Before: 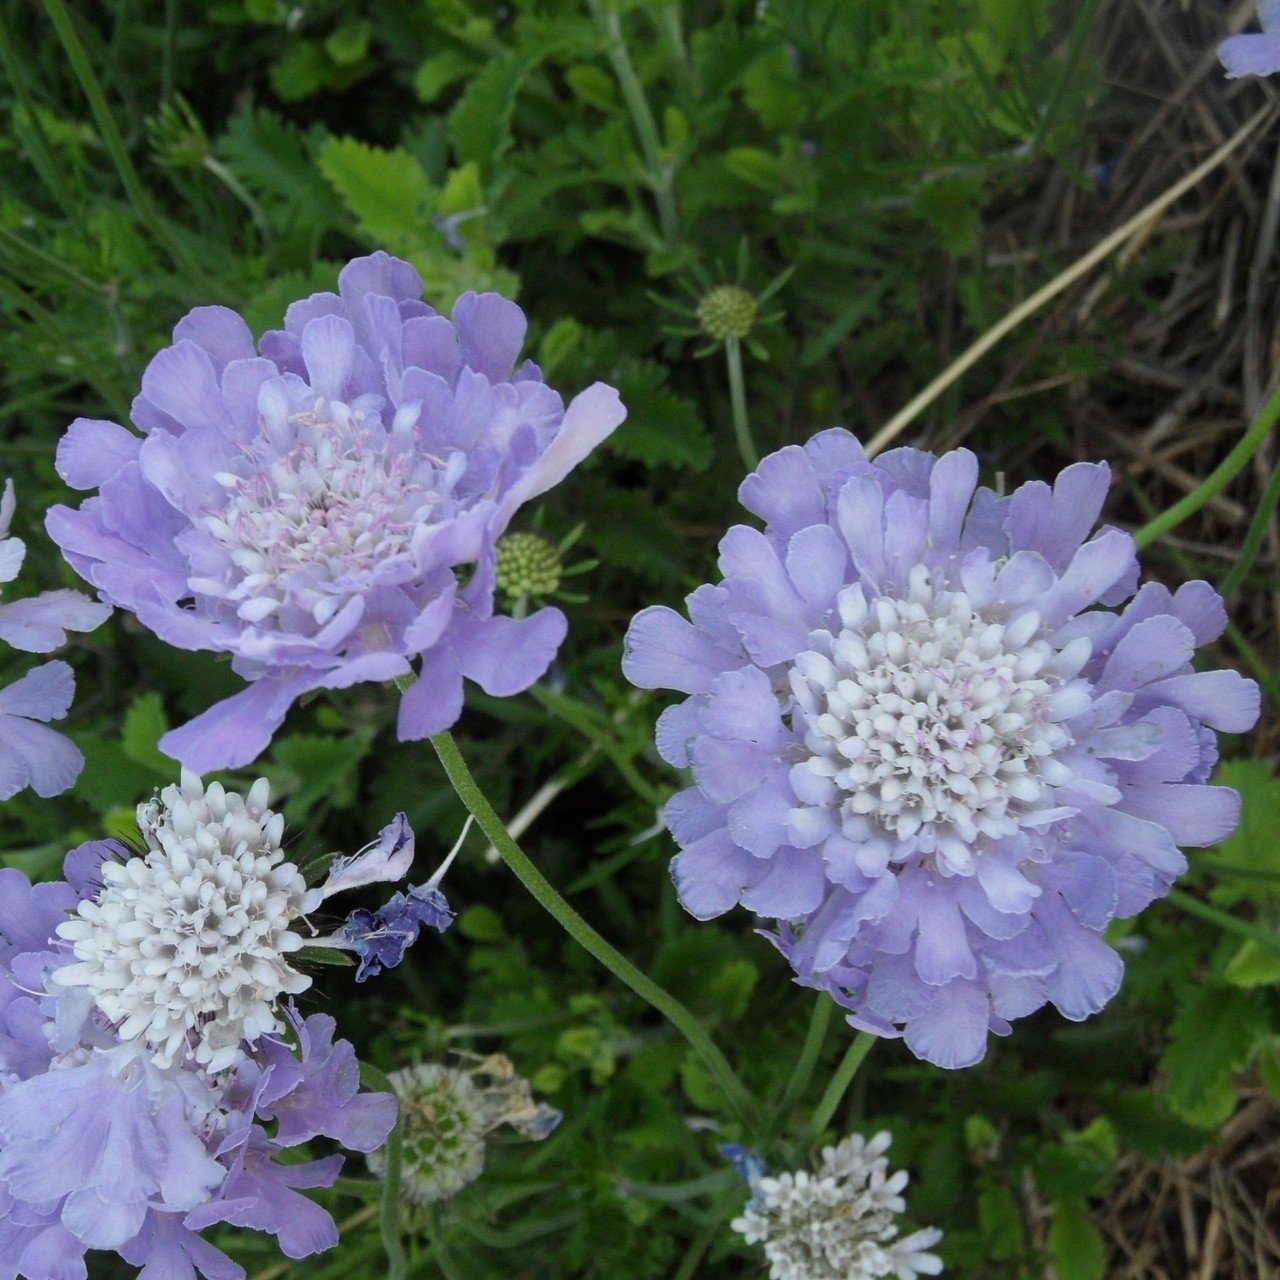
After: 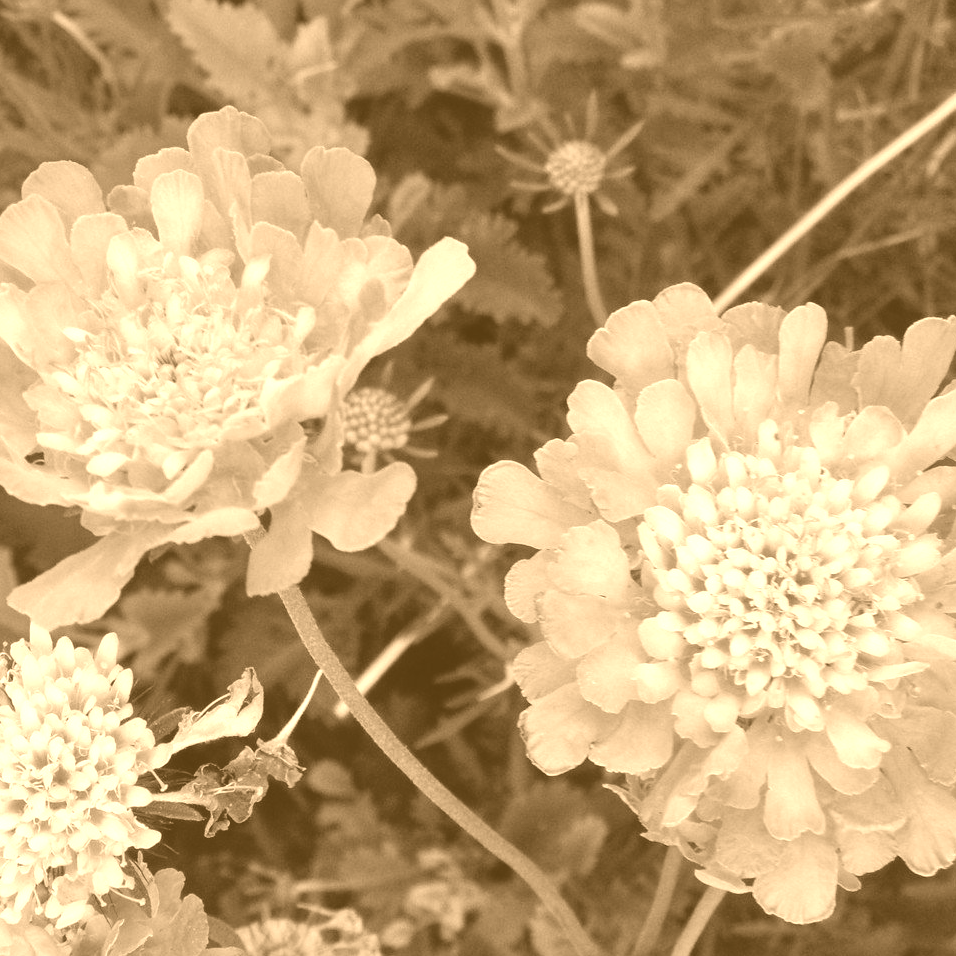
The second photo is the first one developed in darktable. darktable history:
shadows and highlights: shadows 40, highlights -54, highlights color adjustment 46%, low approximation 0.01, soften with gaussian
colorize: hue 28.8°, source mix 100%
crop and rotate: left 11.831%, top 11.346%, right 13.429%, bottom 13.899%
